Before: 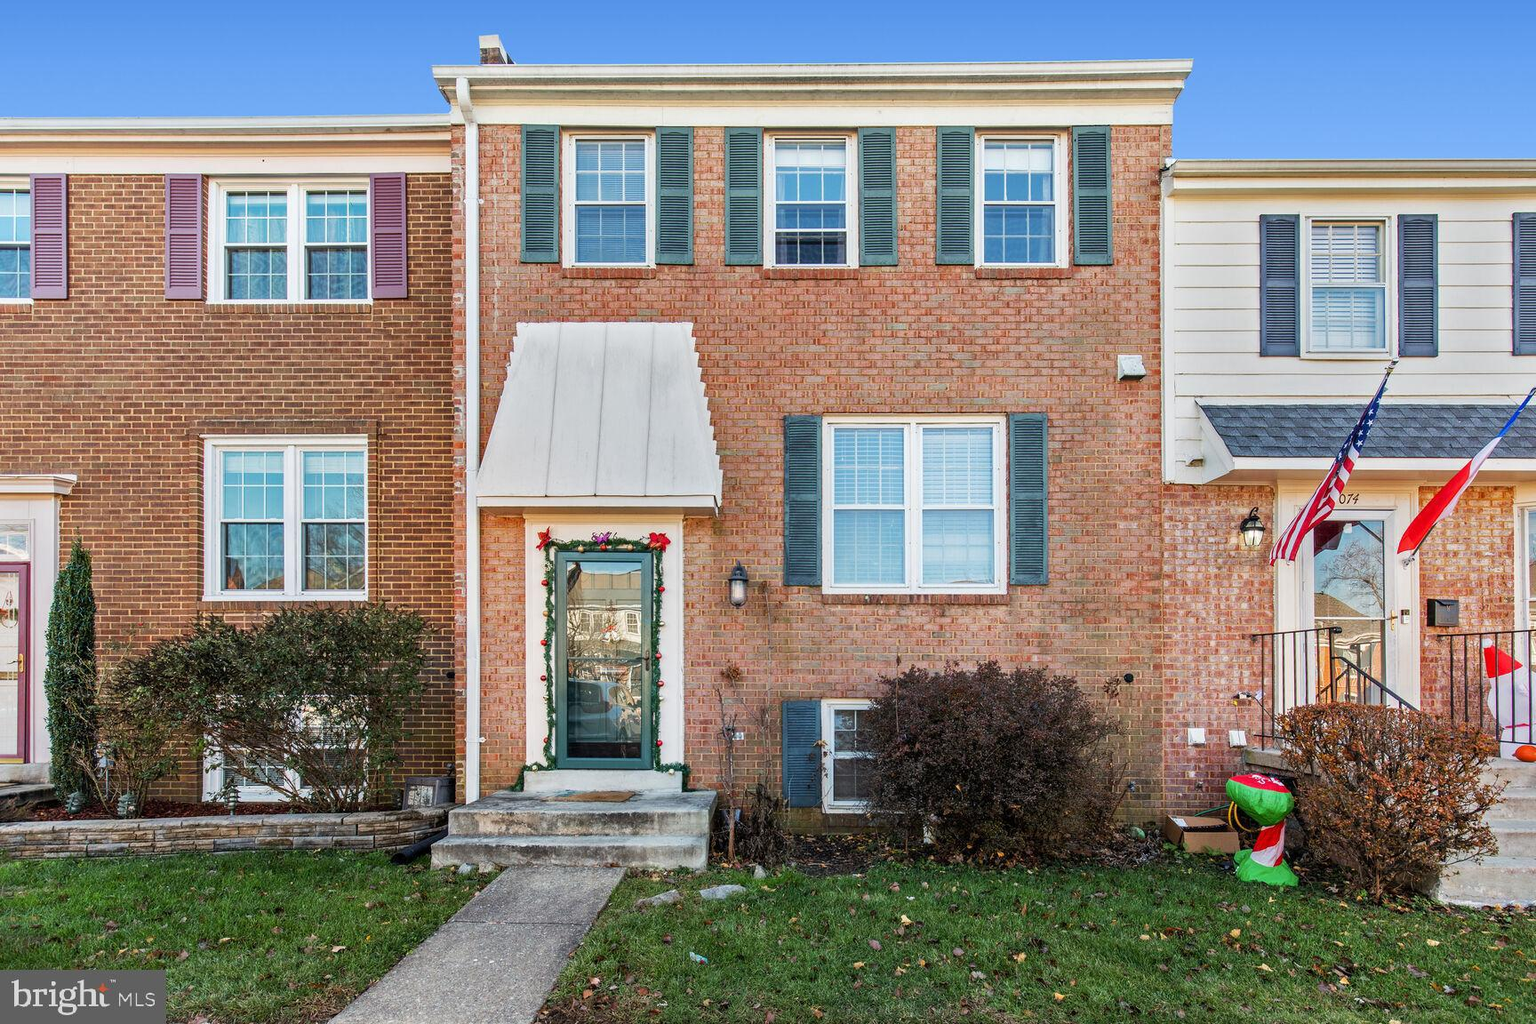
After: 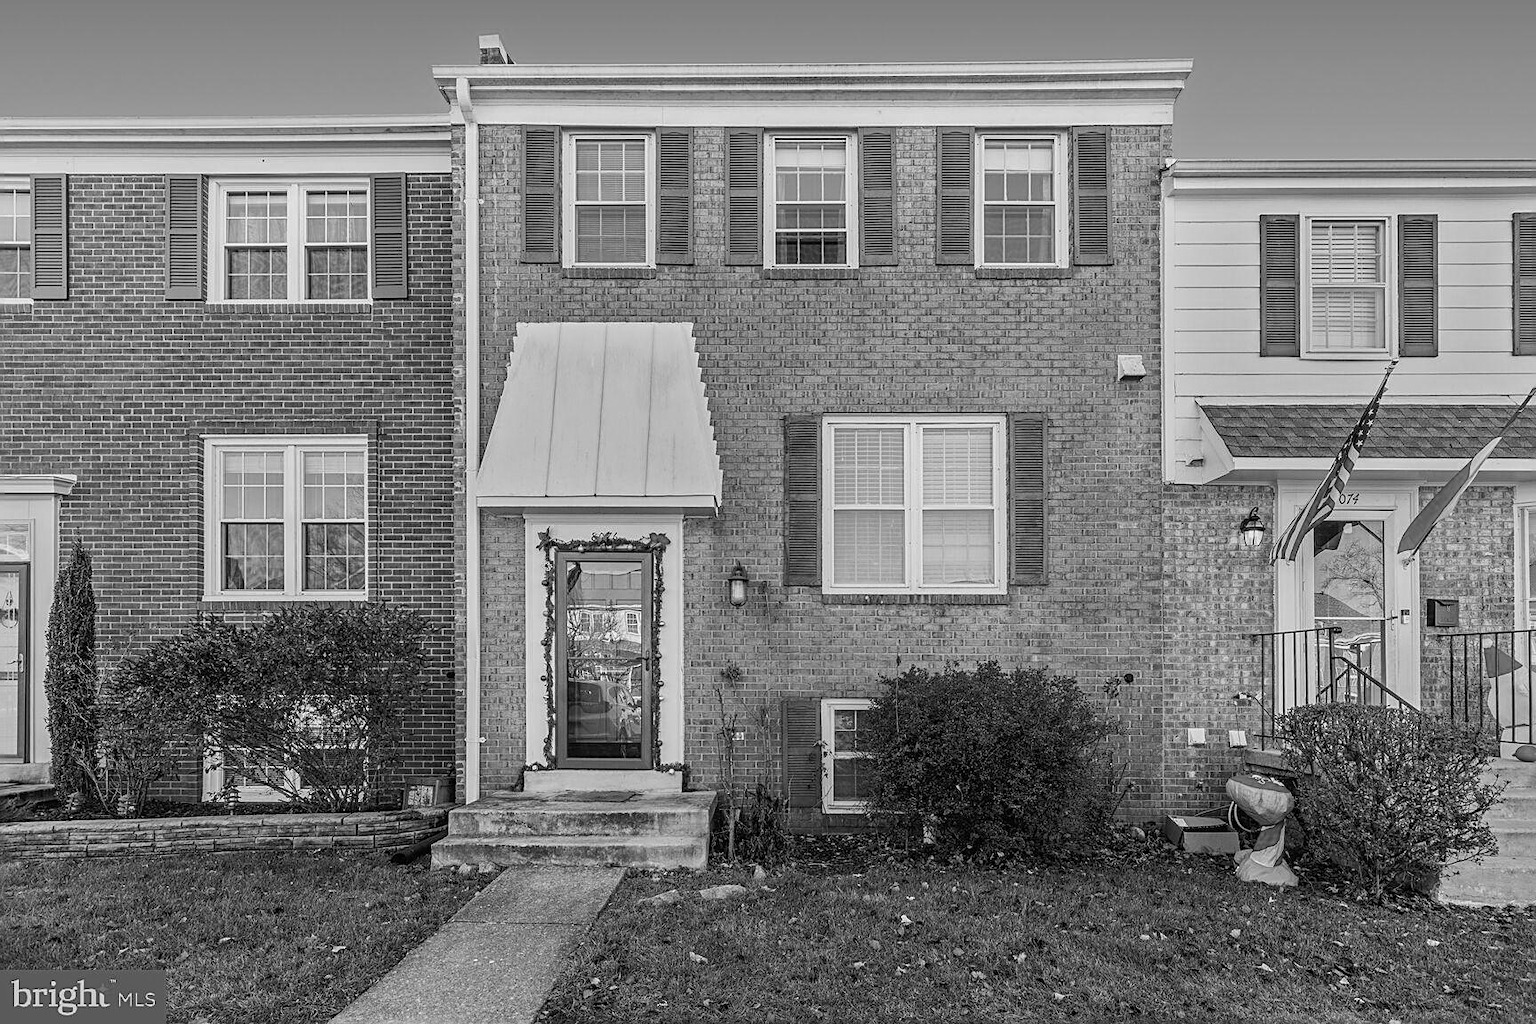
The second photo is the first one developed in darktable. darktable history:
white balance: red 0.924, blue 1.095
sharpen: on, module defaults
monochrome: a -92.57, b 58.91
local contrast: detail 110%
